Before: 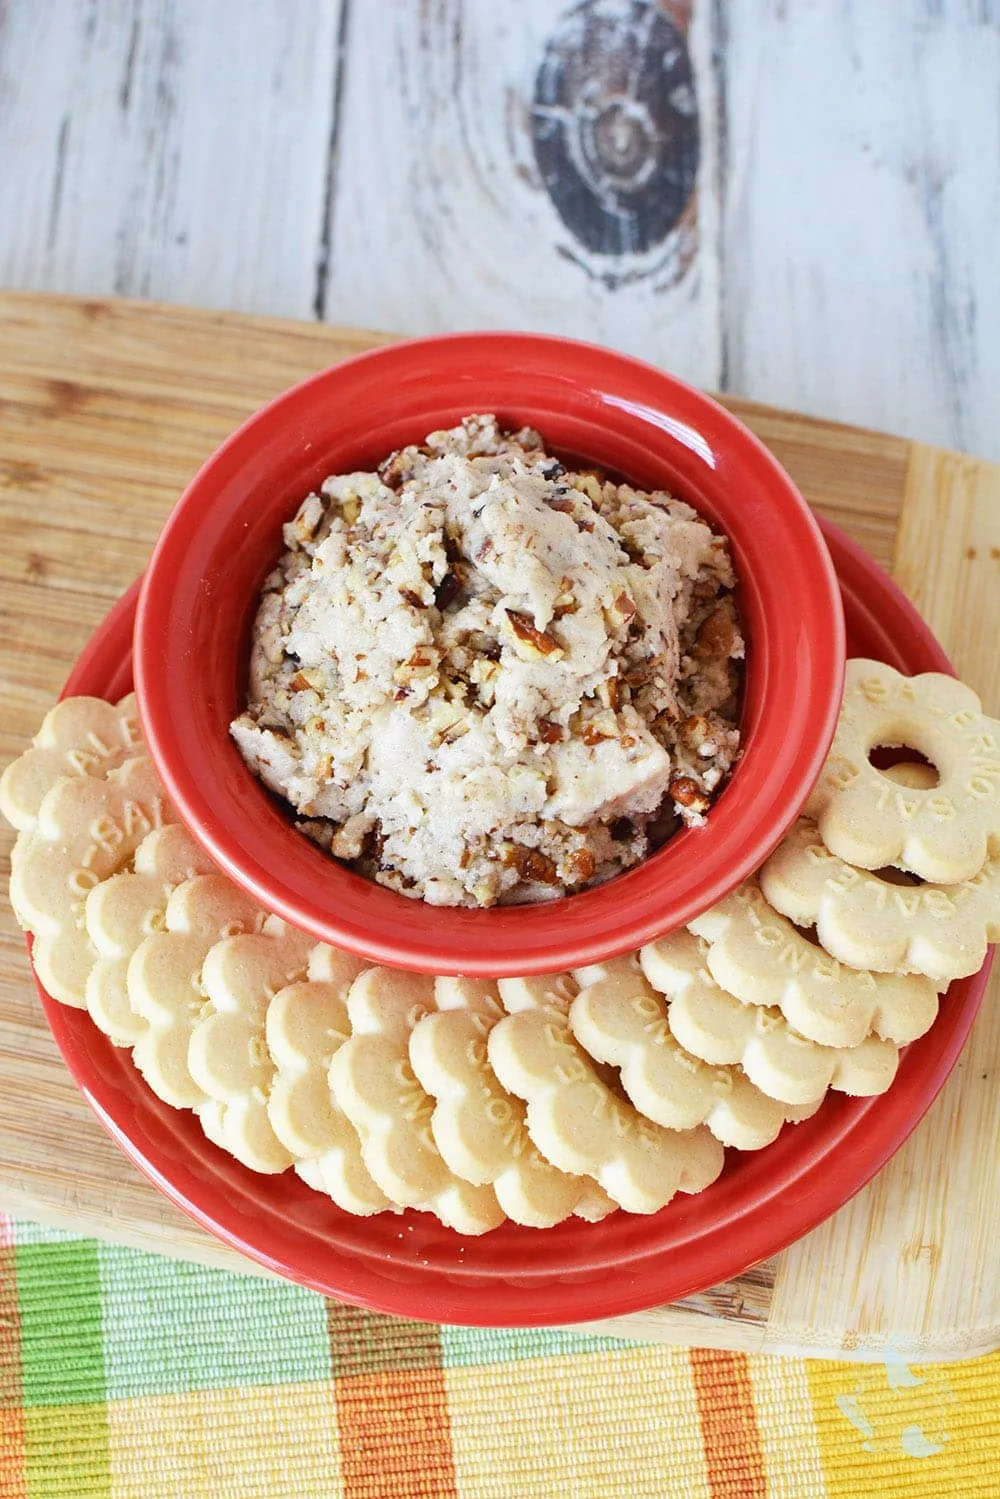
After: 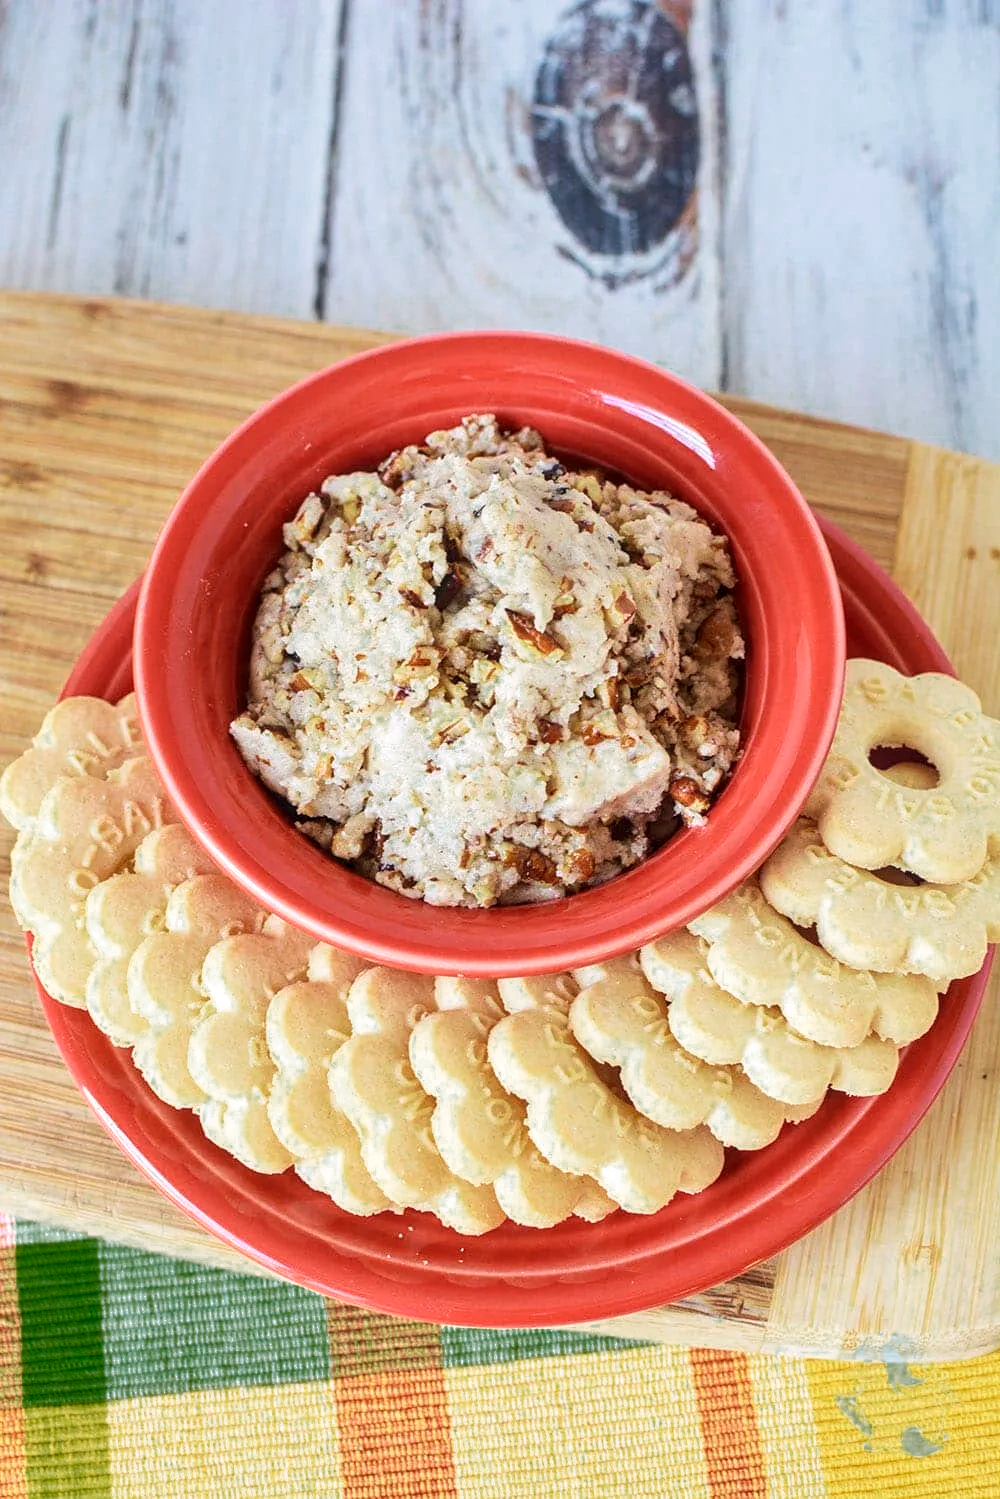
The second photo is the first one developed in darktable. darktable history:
local contrast: on, module defaults
exposure: compensate exposure bias true, compensate highlight preservation false
color zones: curves: ch0 [(0.25, 0.5) (0.347, 0.092) (0.75, 0.5)]; ch1 [(0.25, 0.5) (0.33, 0.51) (0.75, 0.5)]
velvia: strength 30.39%
